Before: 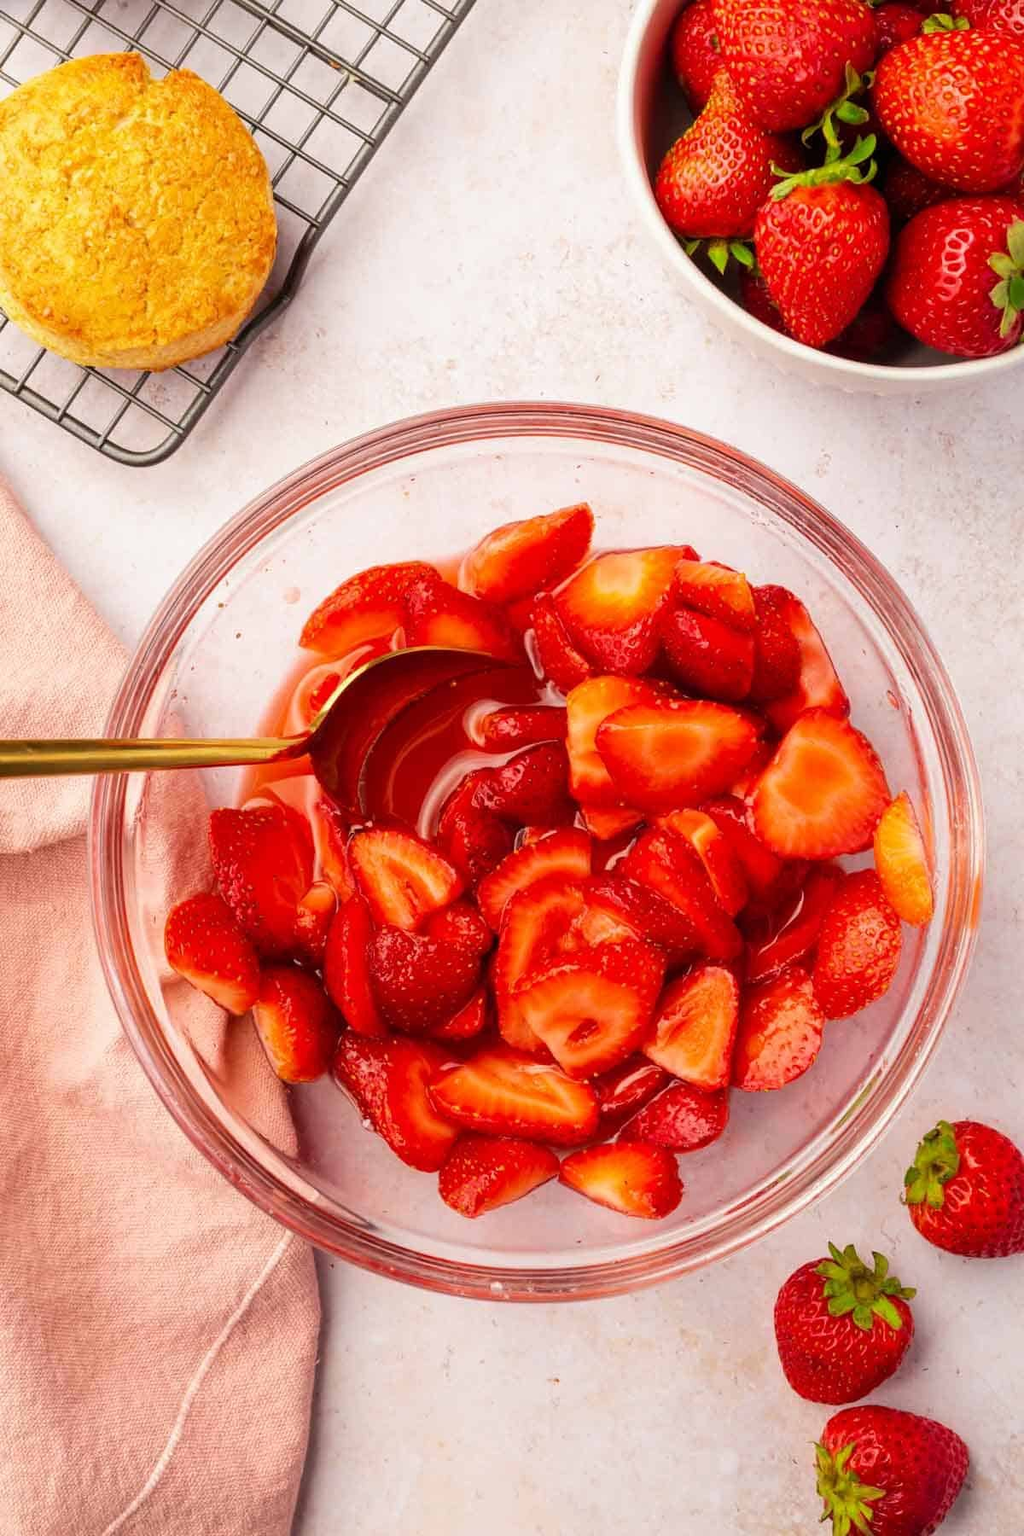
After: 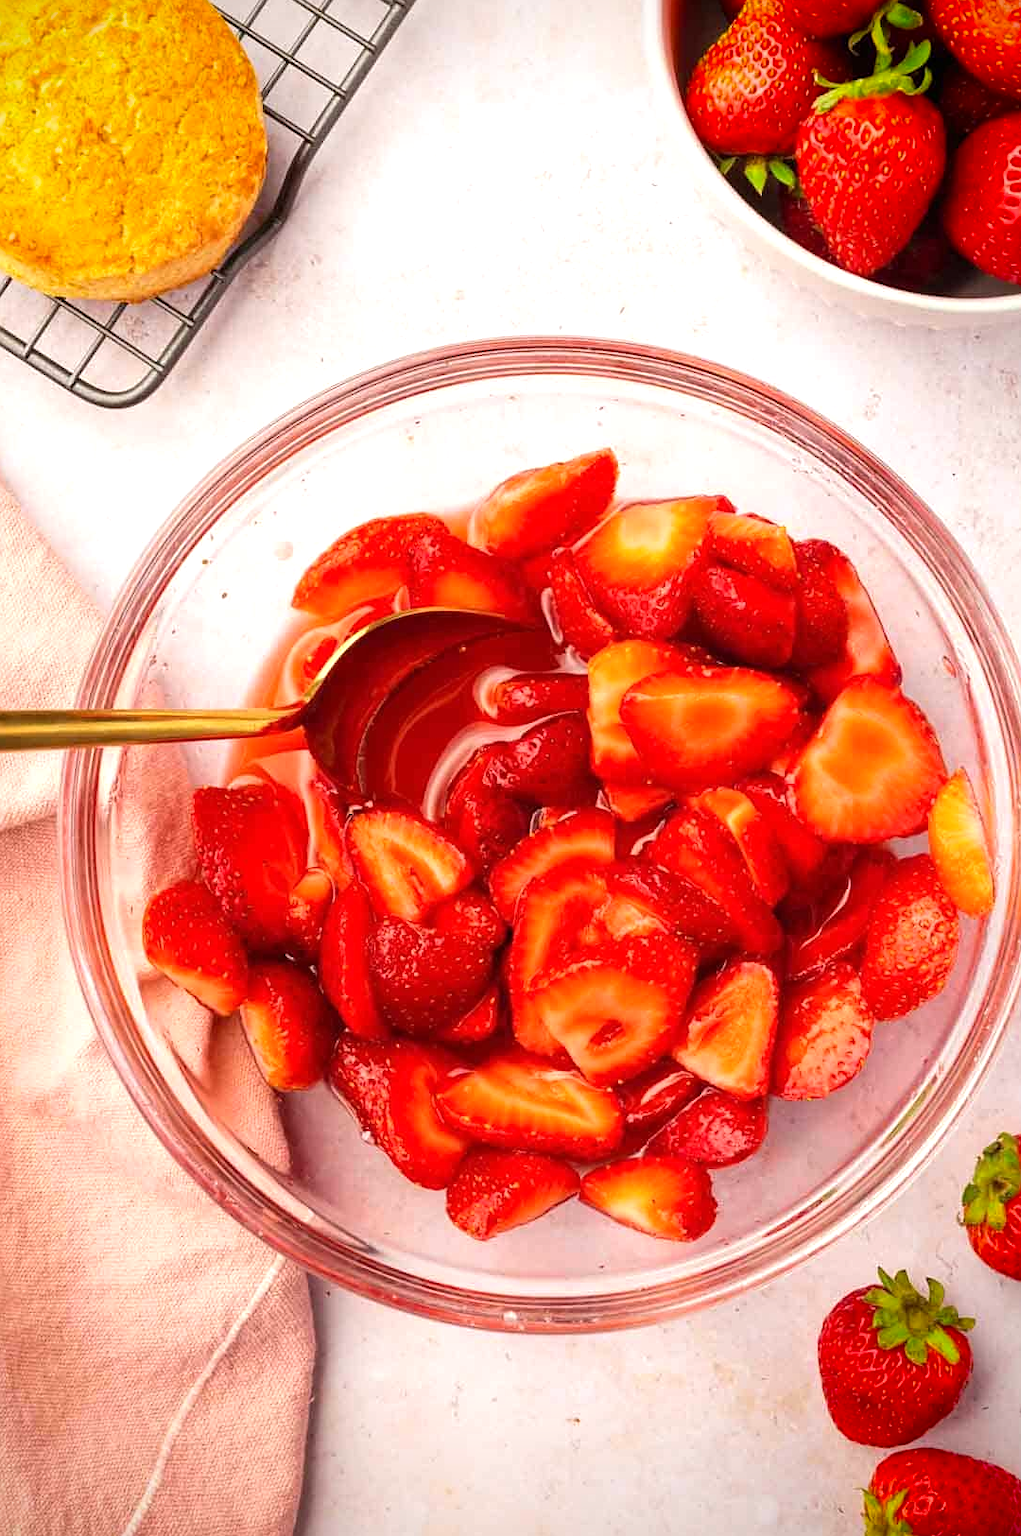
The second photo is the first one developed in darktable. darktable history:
exposure: exposure 0.372 EV, compensate exposure bias true, compensate highlight preservation false
crop: left 3.512%, top 6.423%, right 6.363%, bottom 3.267%
sharpen: amount 0.21
vignetting: fall-off radius 46.03%, saturation 0.378
